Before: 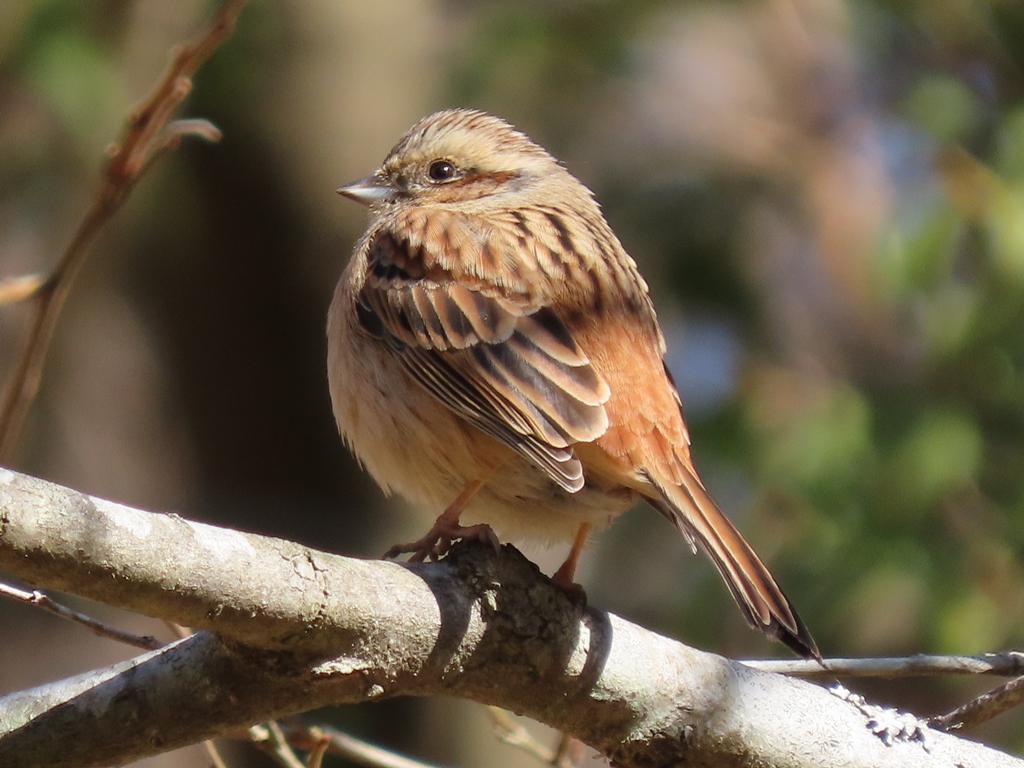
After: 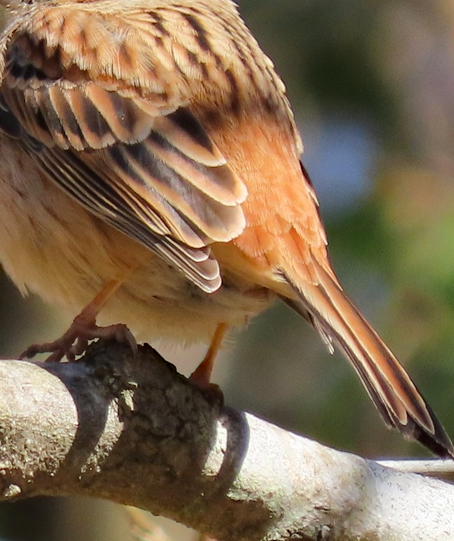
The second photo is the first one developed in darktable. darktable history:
crop: left 35.509%, top 26.057%, right 20.076%, bottom 3.399%
haze removal: compatibility mode true, adaptive false
color balance rgb: shadows lift › chroma 2.036%, shadows lift › hue 248.15°, perceptual saturation grading › global saturation 0.611%, perceptual brilliance grading › mid-tones 10.305%, perceptual brilliance grading › shadows 15.74%
